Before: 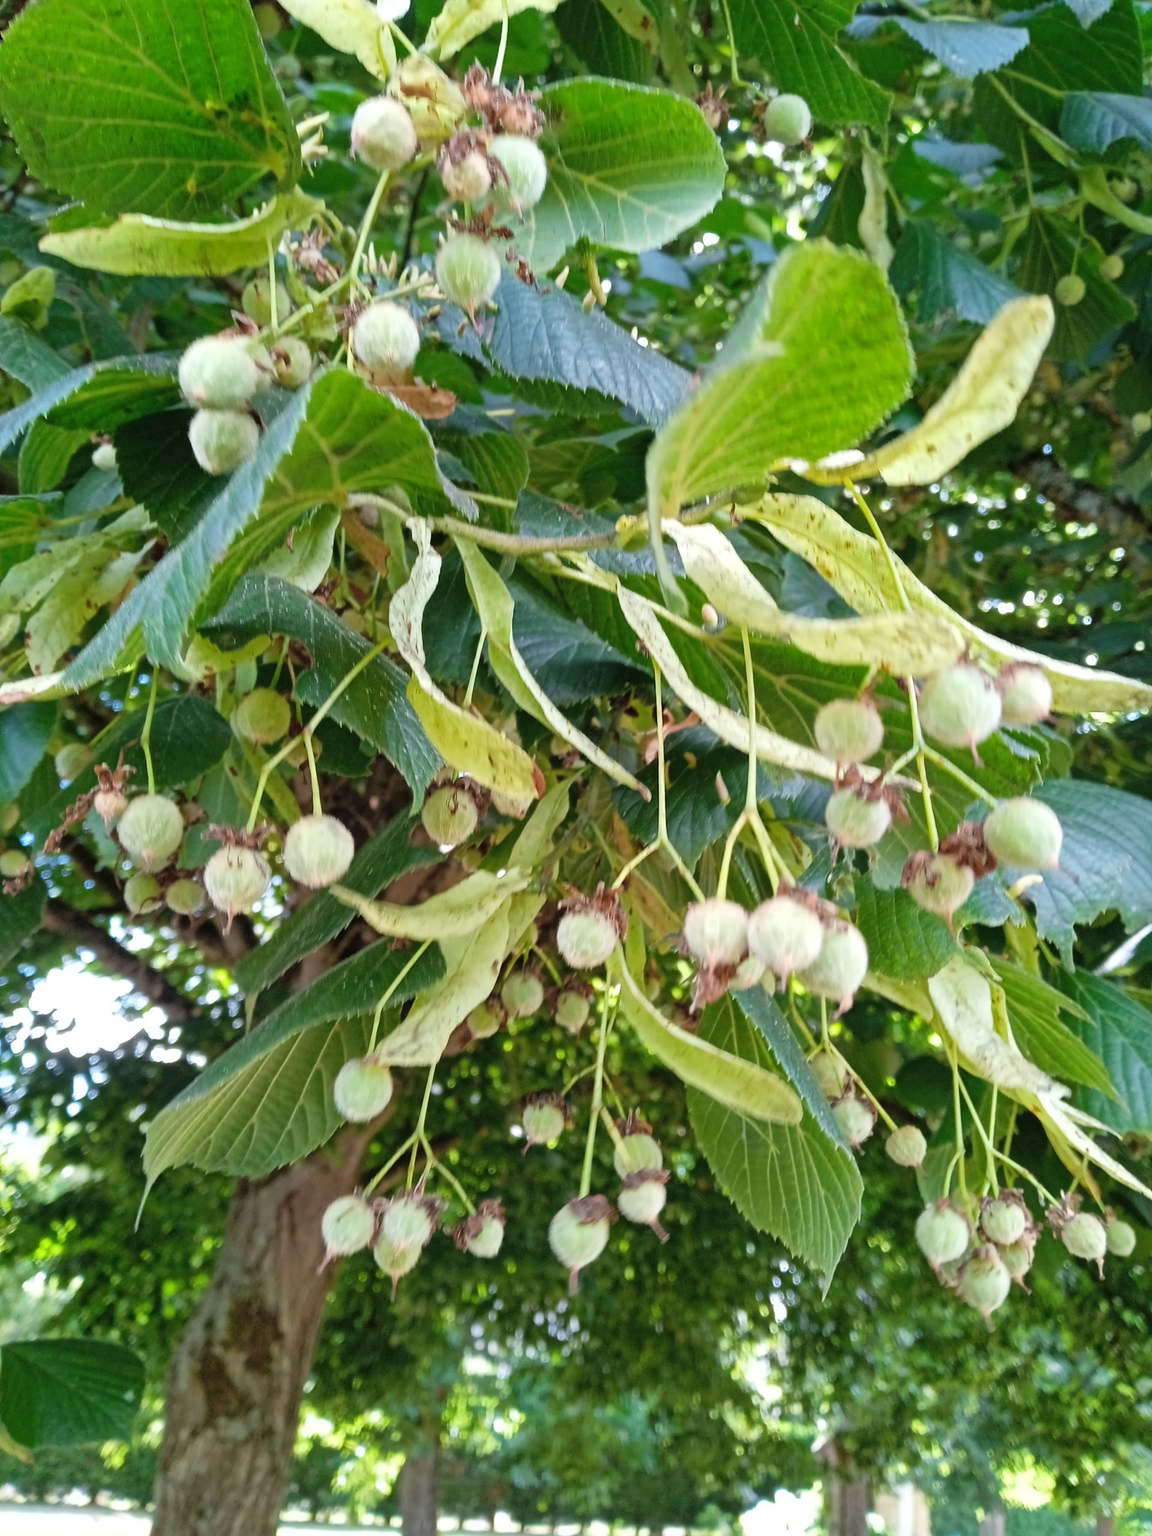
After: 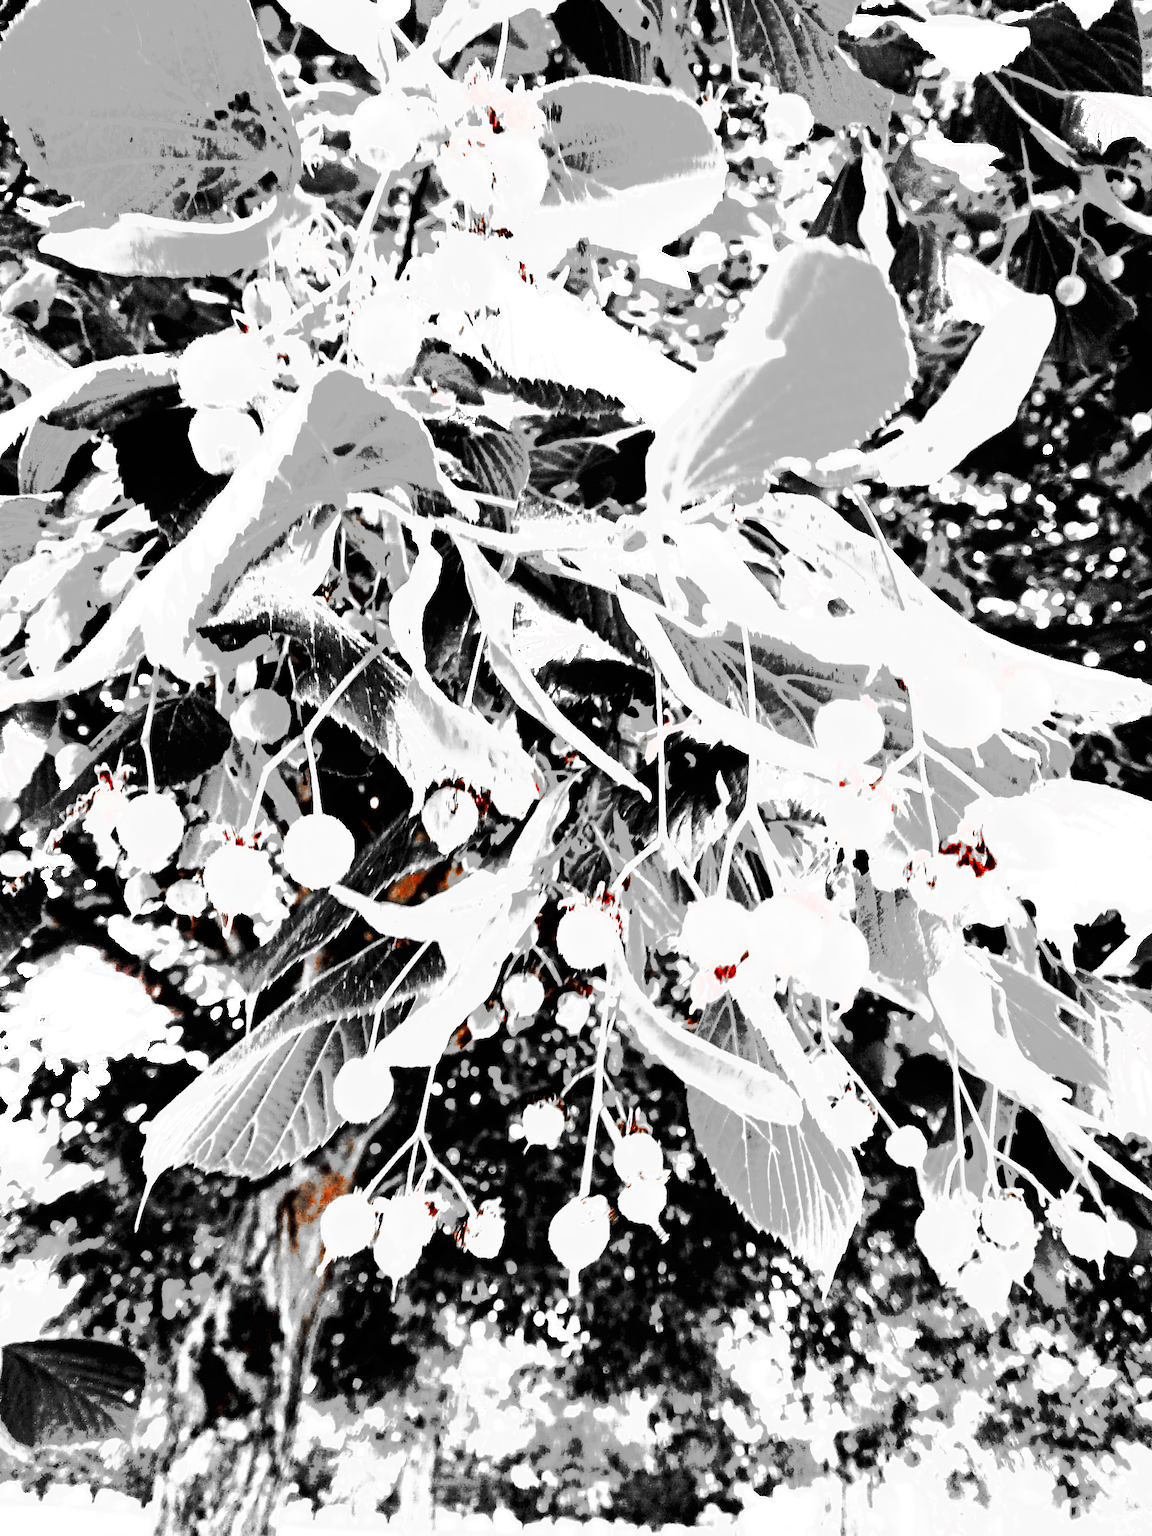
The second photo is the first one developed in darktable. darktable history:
color zones: curves: ch0 [(0, 0.352) (0.143, 0.407) (0.286, 0.386) (0.429, 0.431) (0.571, 0.829) (0.714, 0.853) (0.857, 0.833) (1, 0.352)]; ch1 [(0, 0.604) (0.072, 0.726) (0.096, 0.608) (0.205, 0.007) (0.571, -0.006) (0.839, -0.013) (0.857, -0.012) (1, 0.604)]
tone curve: curves: ch0 [(0, 0) (0.003, 0.001) (0.011, 0.003) (0.025, 0.003) (0.044, 0.003) (0.069, 0.003) (0.1, 0.006) (0.136, 0.007) (0.177, 0.009) (0.224, 0.007) (0.277, 0.026) (0.335, 0.126) (0.399, 0.254) (0.468, 0.493) (0.543, 0.892) (0.623, 0.984) (0.709, 0.979) (0.801, 0.979) (0.898, 0.982) (1, 1)], preserve colors none
rgb curve: curves: ch0 [(0, 0) (0.21, 0.15) (0.24, 0.21) (0.5, 0.75) (0.75, 0.96) (0.89, 0.99) (1, 1)]; ch1 [(0, 0.02) (0.21, 0.13) (0.25, 0.2) (0.5, 0.67) (0.75, 0.9) (0.89, 0.97) (1, 1)]; ch2 [(0, 0.02) (0.21, 0.13) (0.25, 0.2) (0.5, 0.67) (0.75, 0.9) (0.89, 0.97) (1, 1)], compensate middle gray true
